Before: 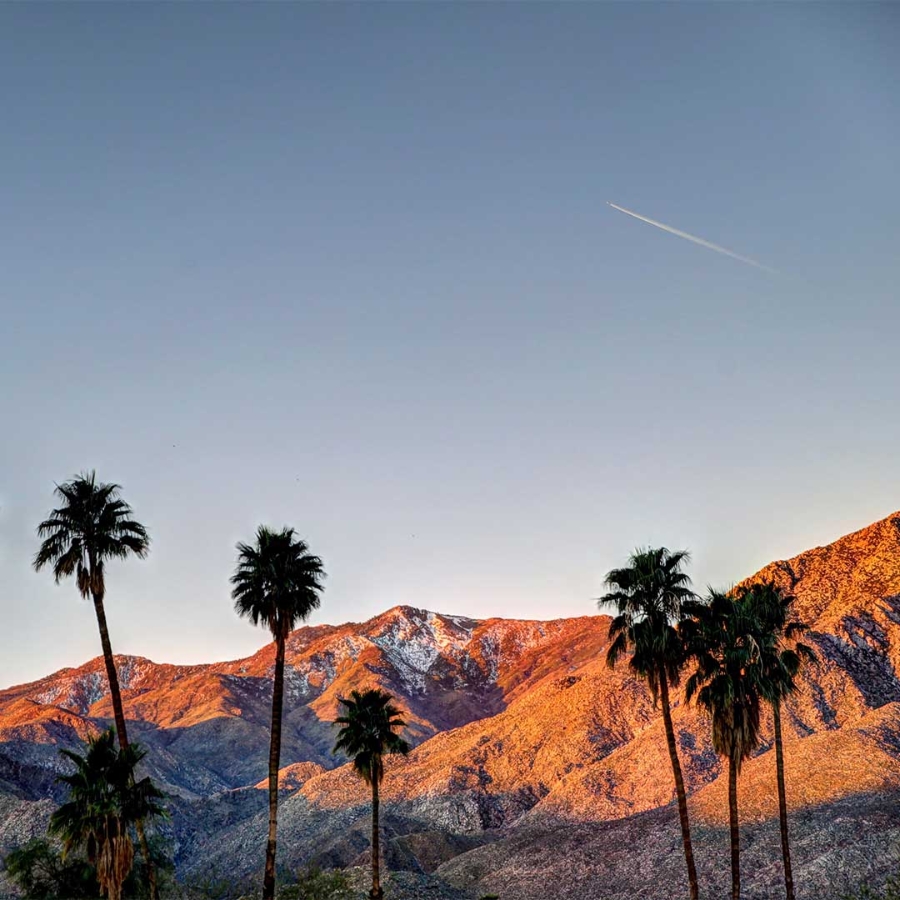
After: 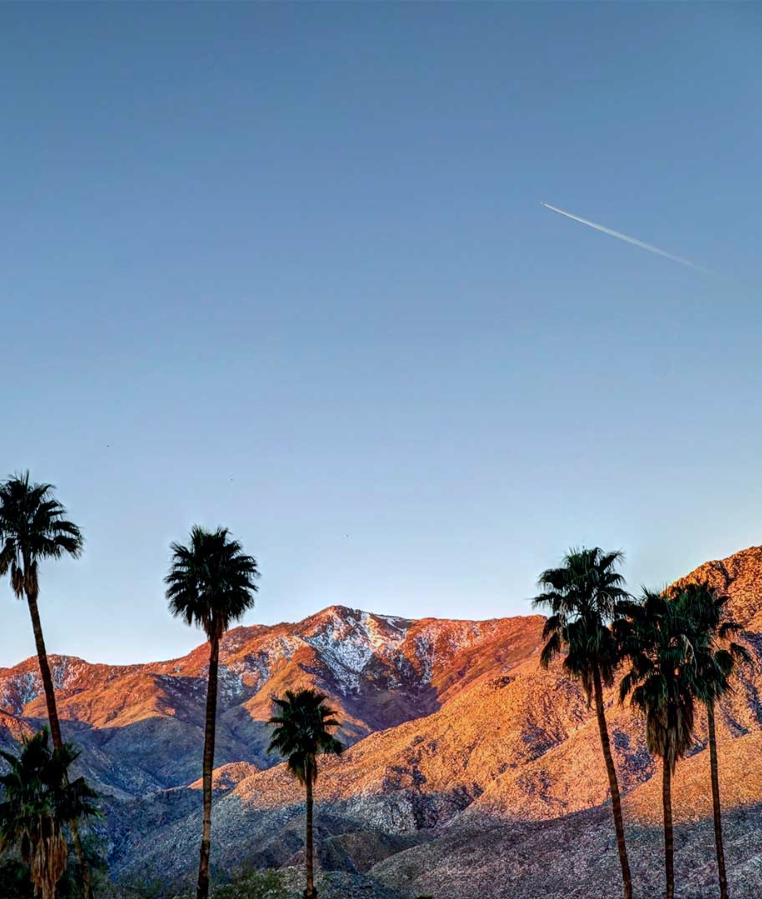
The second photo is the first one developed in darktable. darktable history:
color calibration: illuminant F (fluorescent), F source F9 (Cool White Deluxe 4150 K) – high CRI, x 0.375, y 0.373, temperature 4156.06 K, saturation algorithm version 1 (2020)
crop: left 7.415%, right 7.832%
